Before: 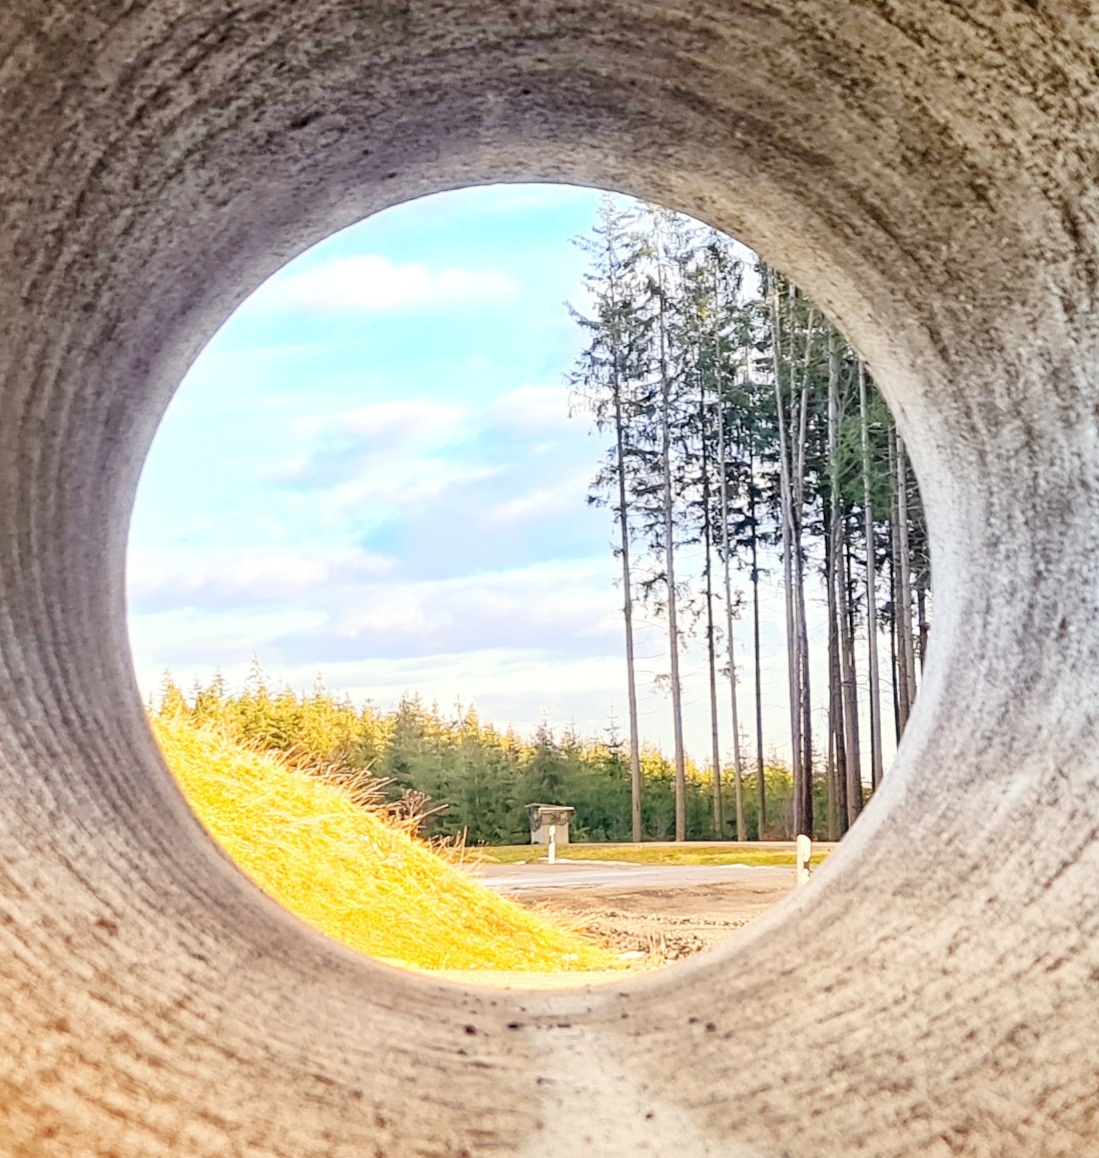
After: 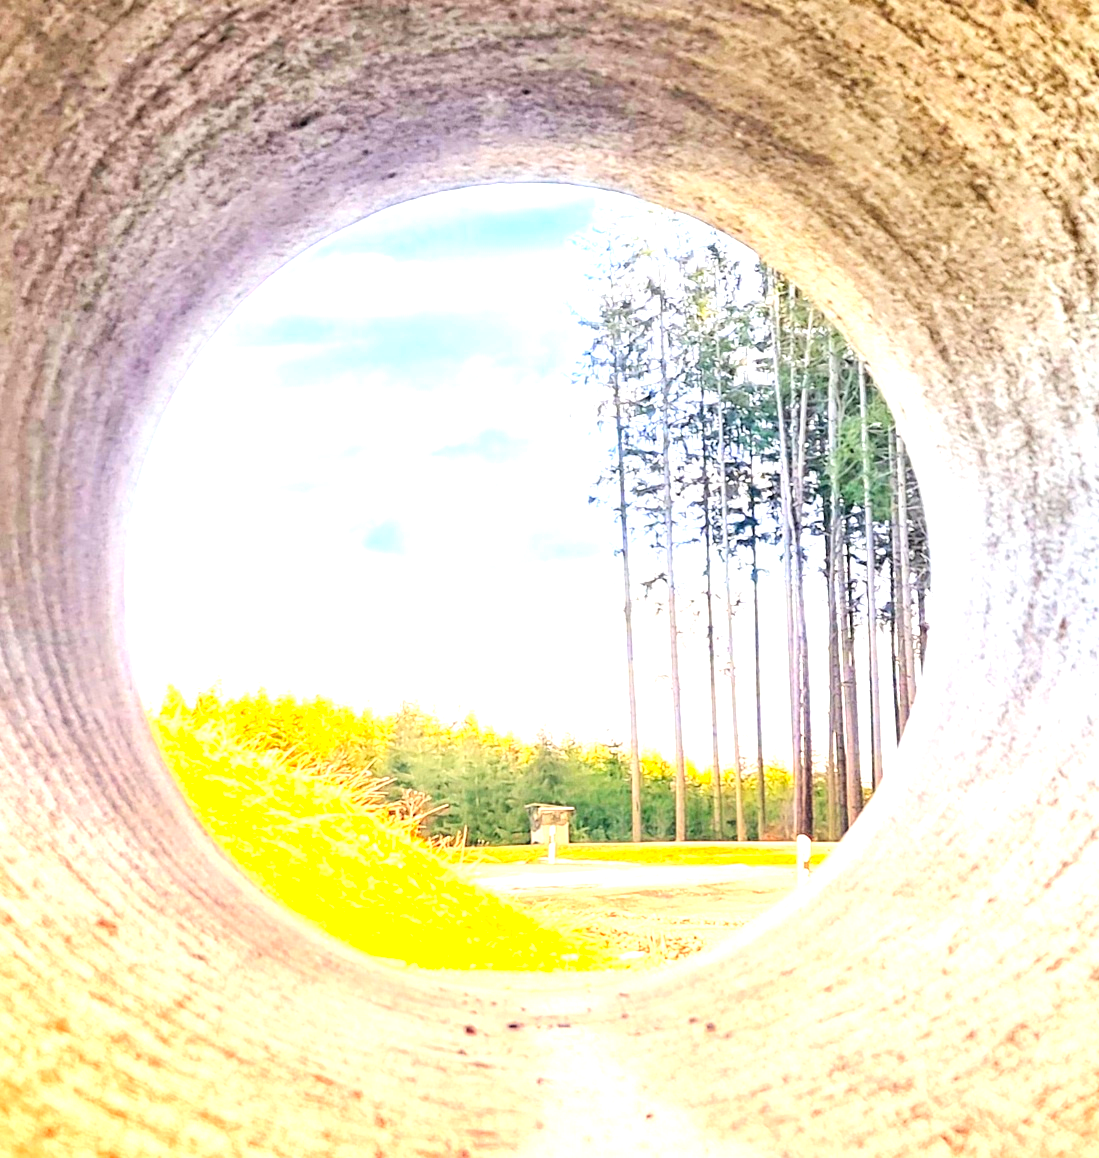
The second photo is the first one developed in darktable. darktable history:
exposure: exposure 1.16 EV, compensate exposure bias true, compensate highlight preservation false
contrast brightness saturation: contrast 0.07, brightness 0.18, saturation 0.4
